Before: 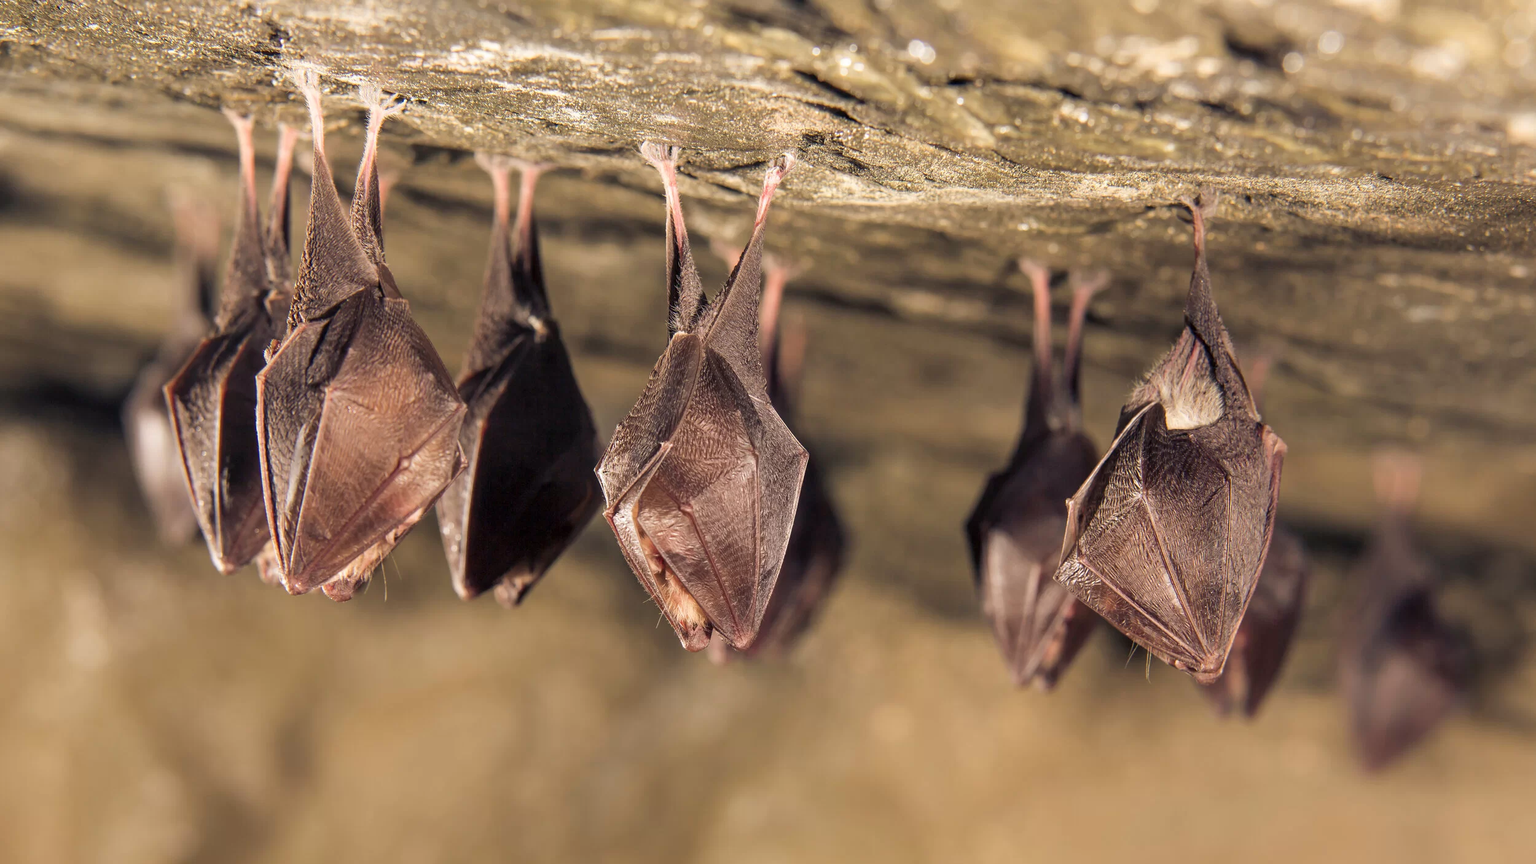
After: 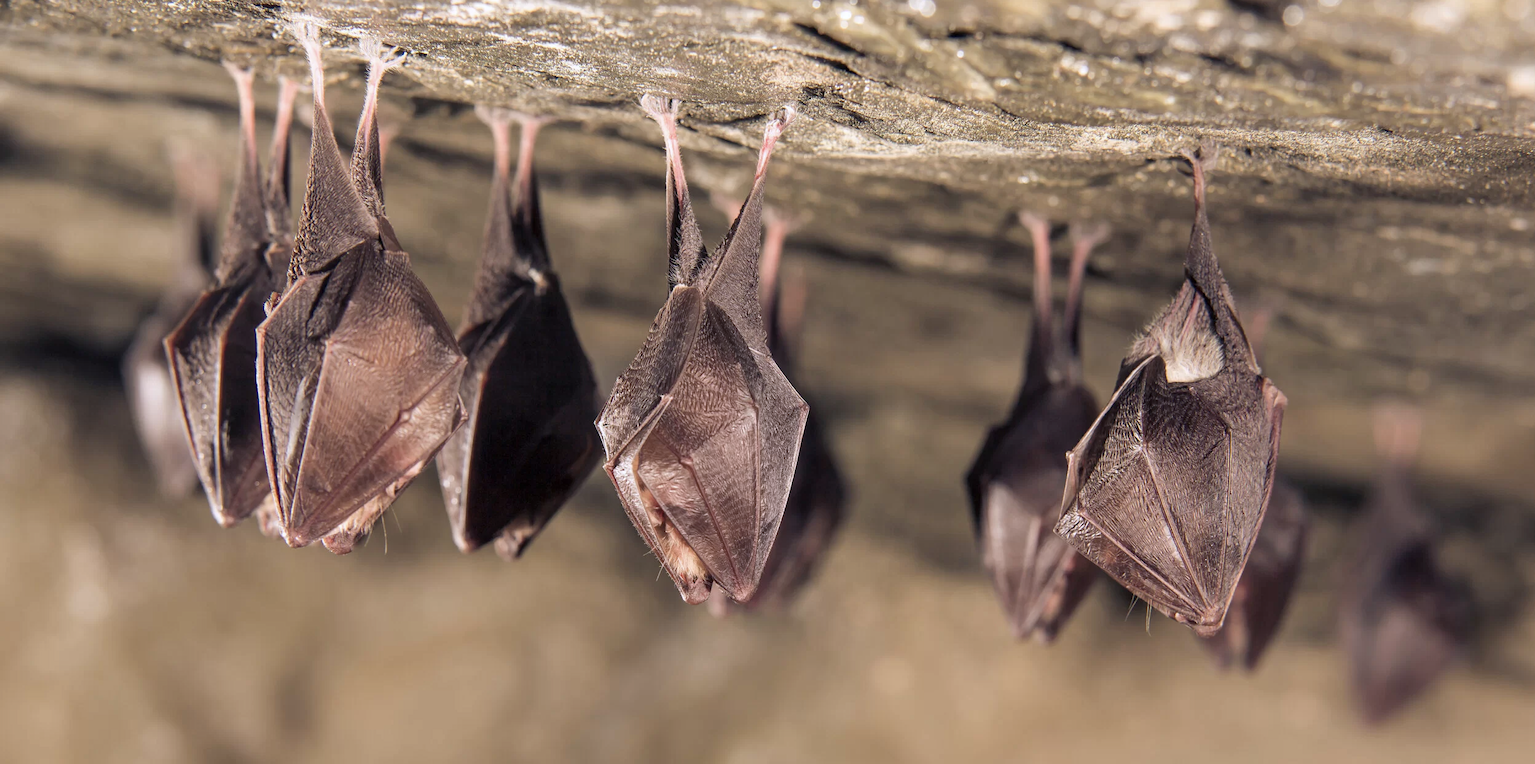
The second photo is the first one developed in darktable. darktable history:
contrast brightness saturation: saturation -0.169
color calibration: illuminant as shot in camera, x 0.358, y 0.373, temperature 4628.91 K
levels: mode automatic
crop and rotate: top 5.522%, bottom 5.946%
